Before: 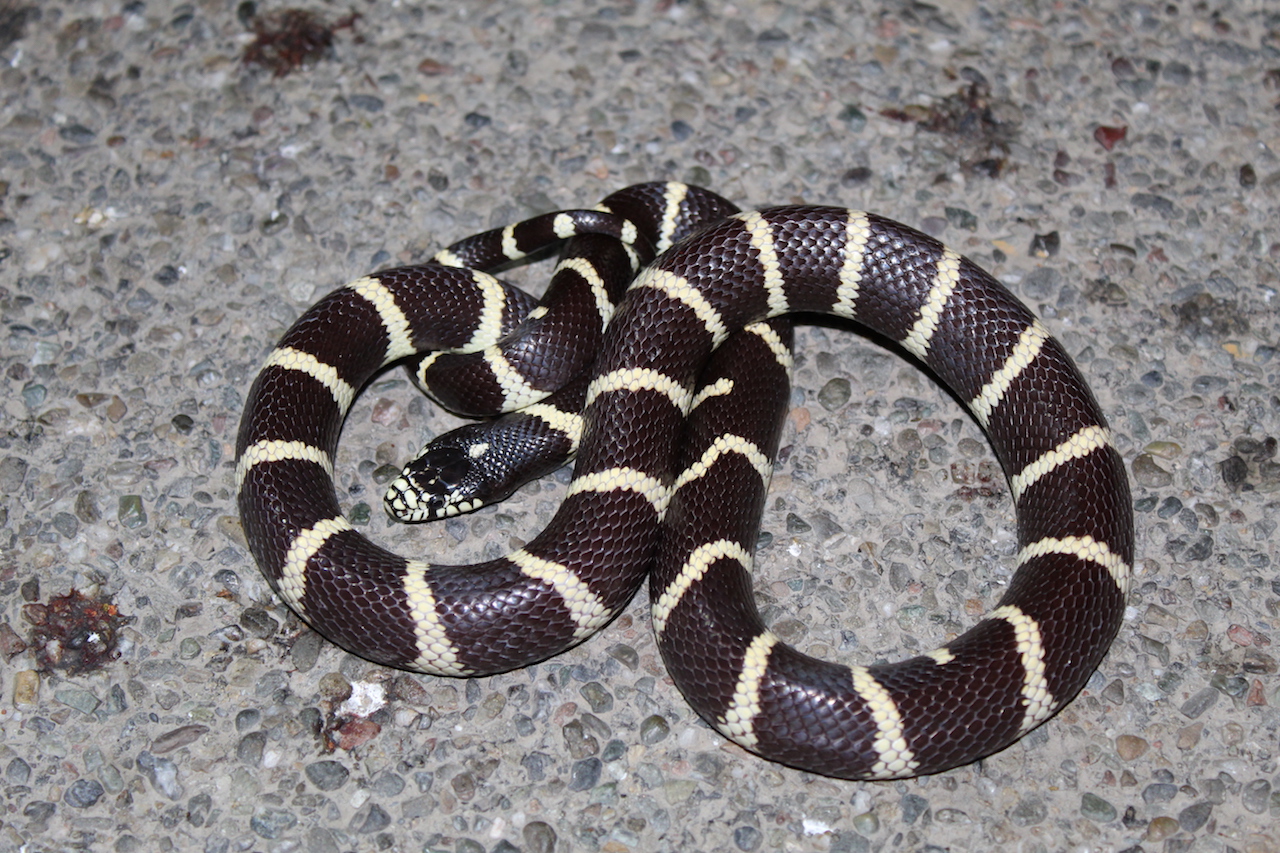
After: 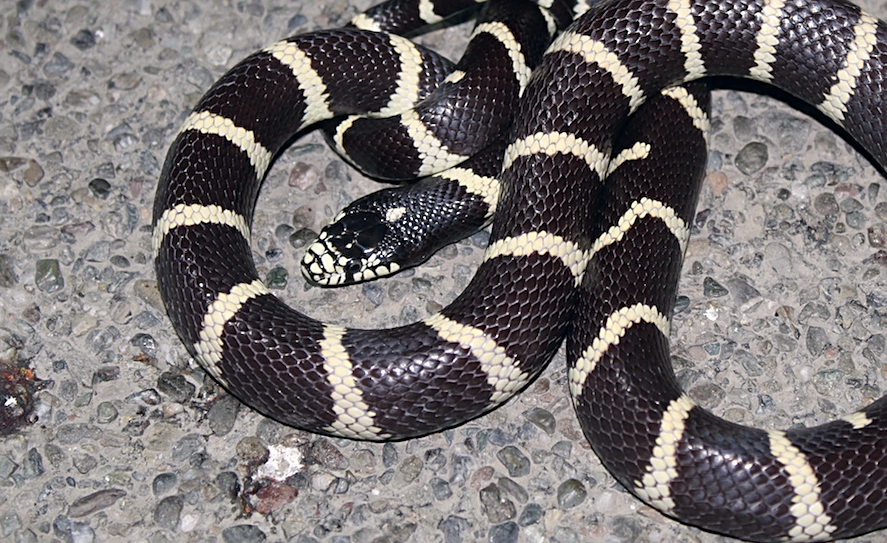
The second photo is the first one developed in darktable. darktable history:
sharpen: on, module defaults
crop: left 6.488%, top 27.668%, right 24.183%, bottom 8.656%
color correction: highlights a* 2.75, highlights b* 5, shadows a* -2.04, shadows b* -4.84, saturation 0.8
